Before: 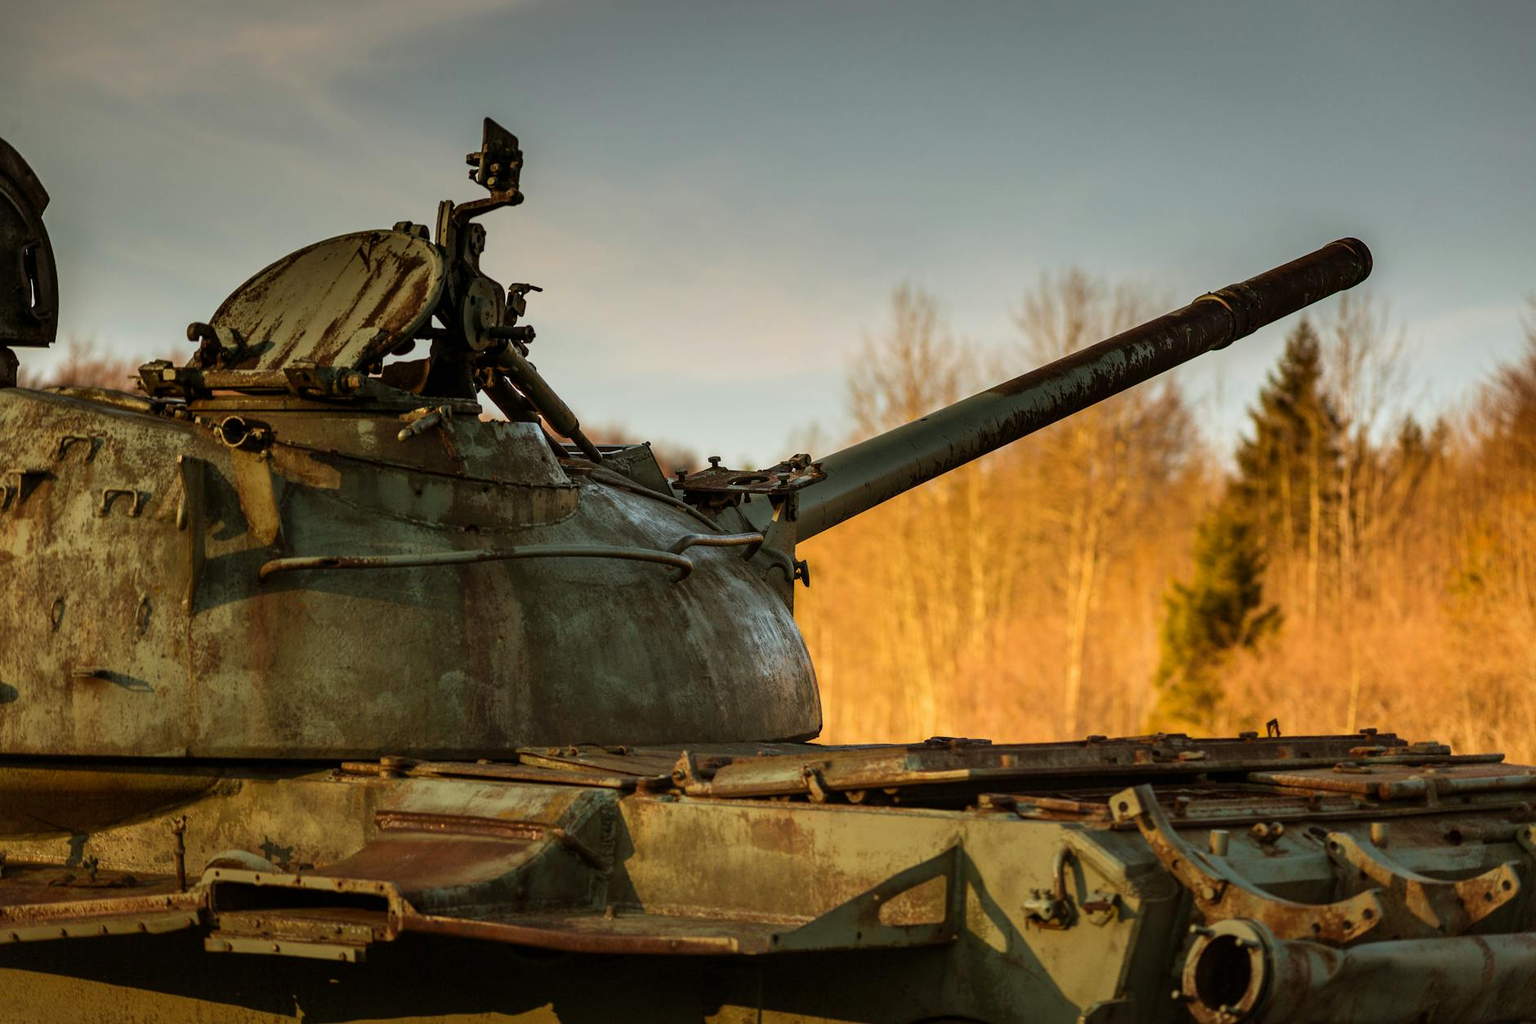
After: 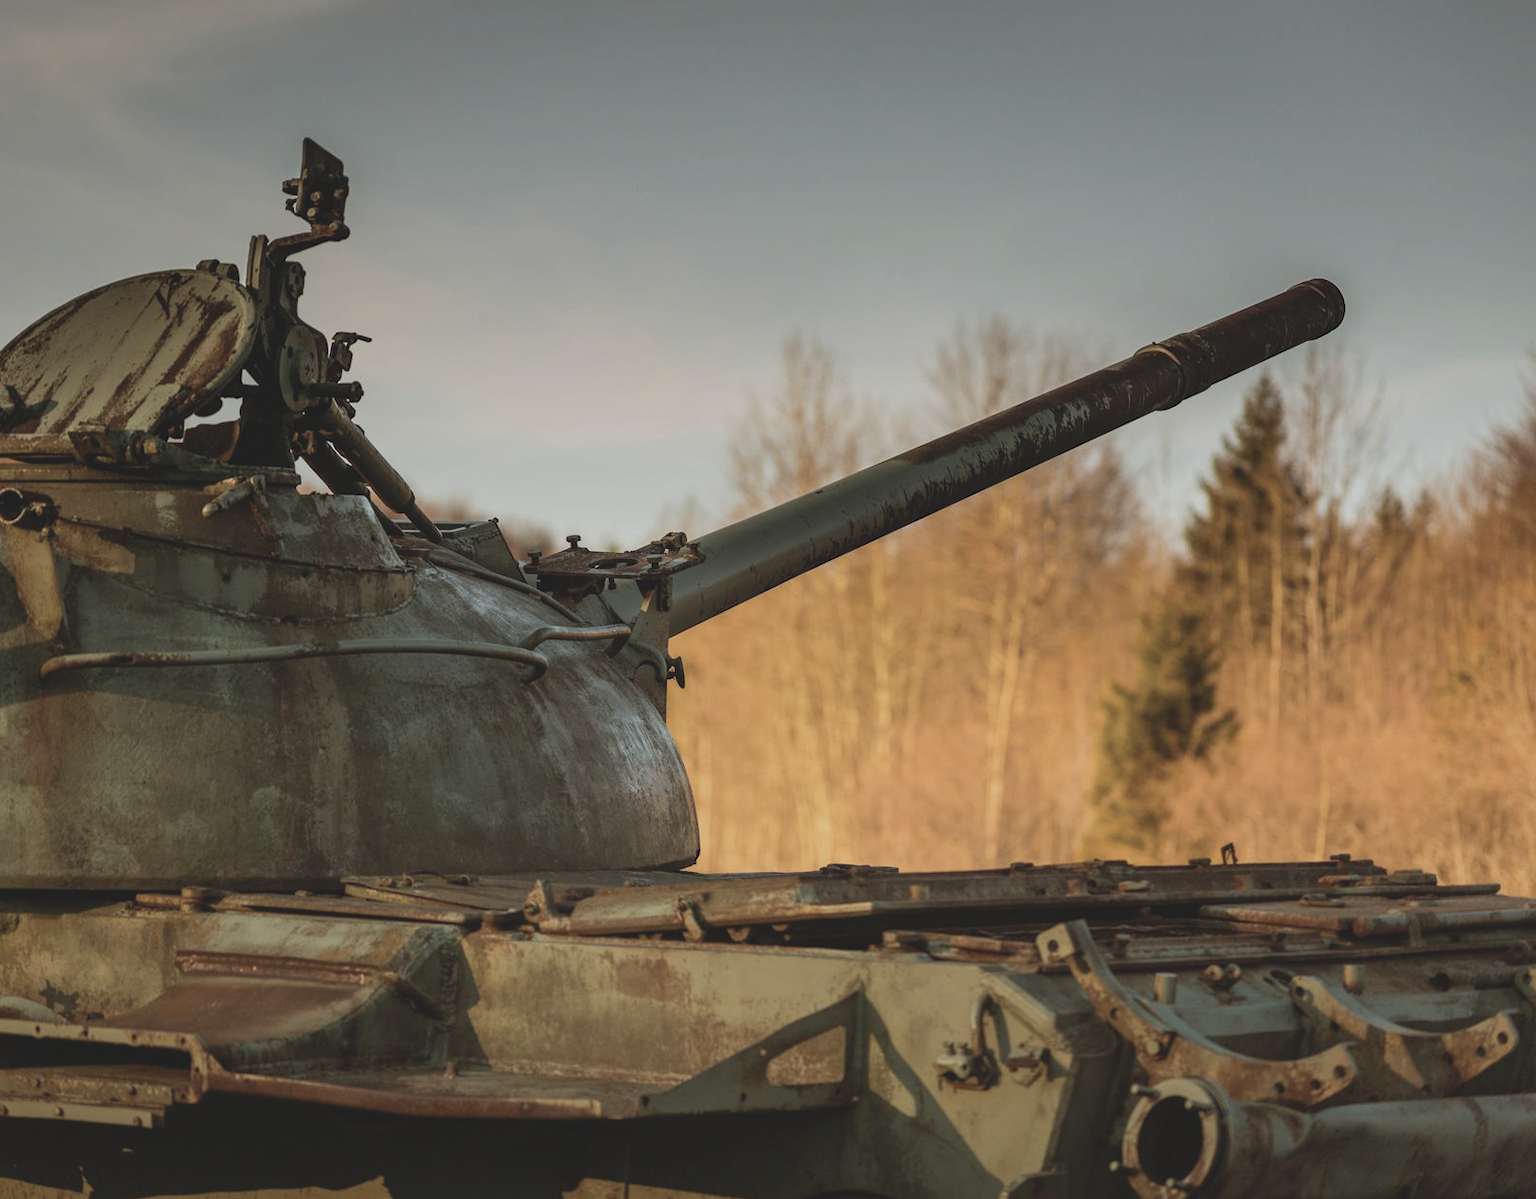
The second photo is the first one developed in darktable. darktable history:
shadows and highlights: shadows -0.093, highlights 39.97
contrast brightness saturation: contrast -0.246, saturation -0.424
crop and rotate: left 14.69%
